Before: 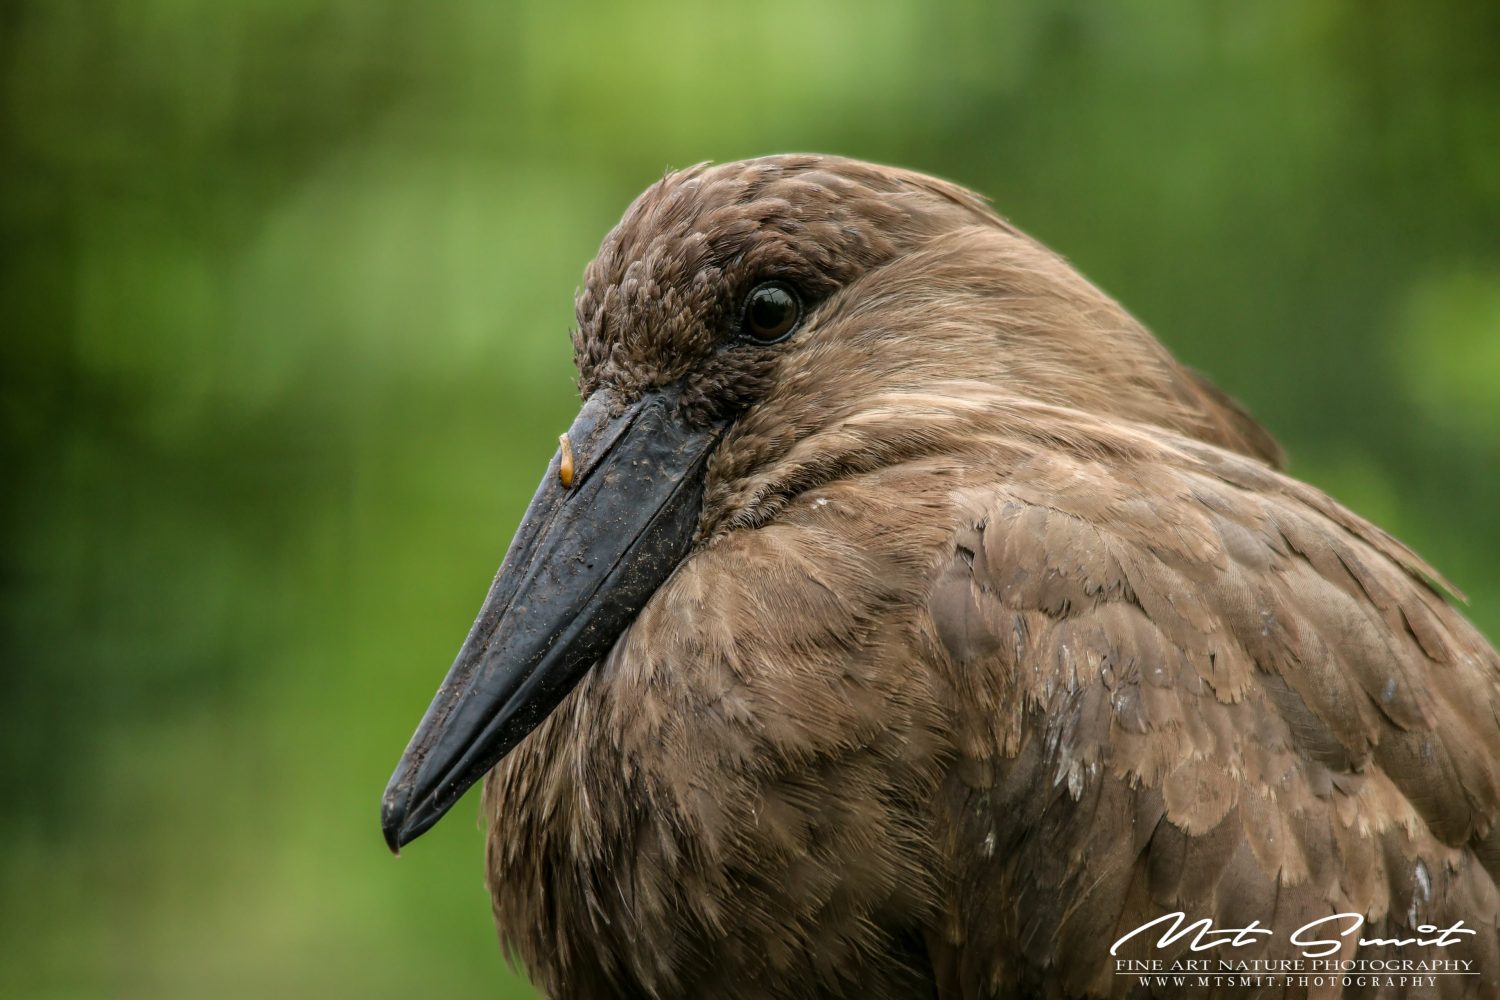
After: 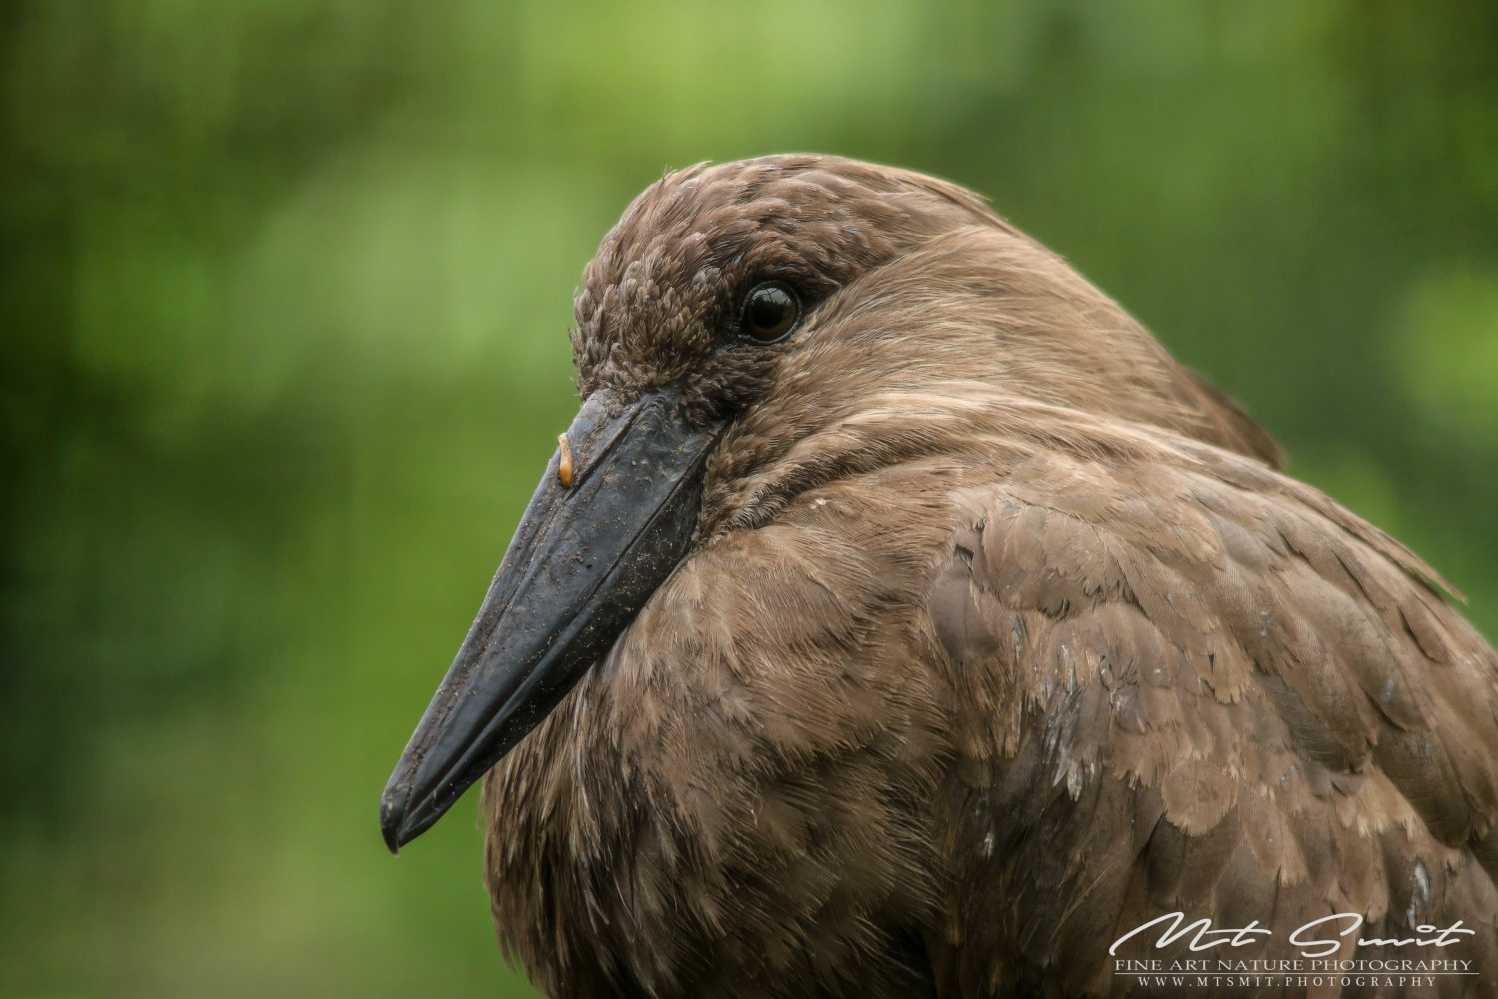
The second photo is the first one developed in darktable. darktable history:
crop and rotate: left 0.126%
graduated density: rotation -180°, offset 24.95
haze removal: strength -0.1, adaptive false
